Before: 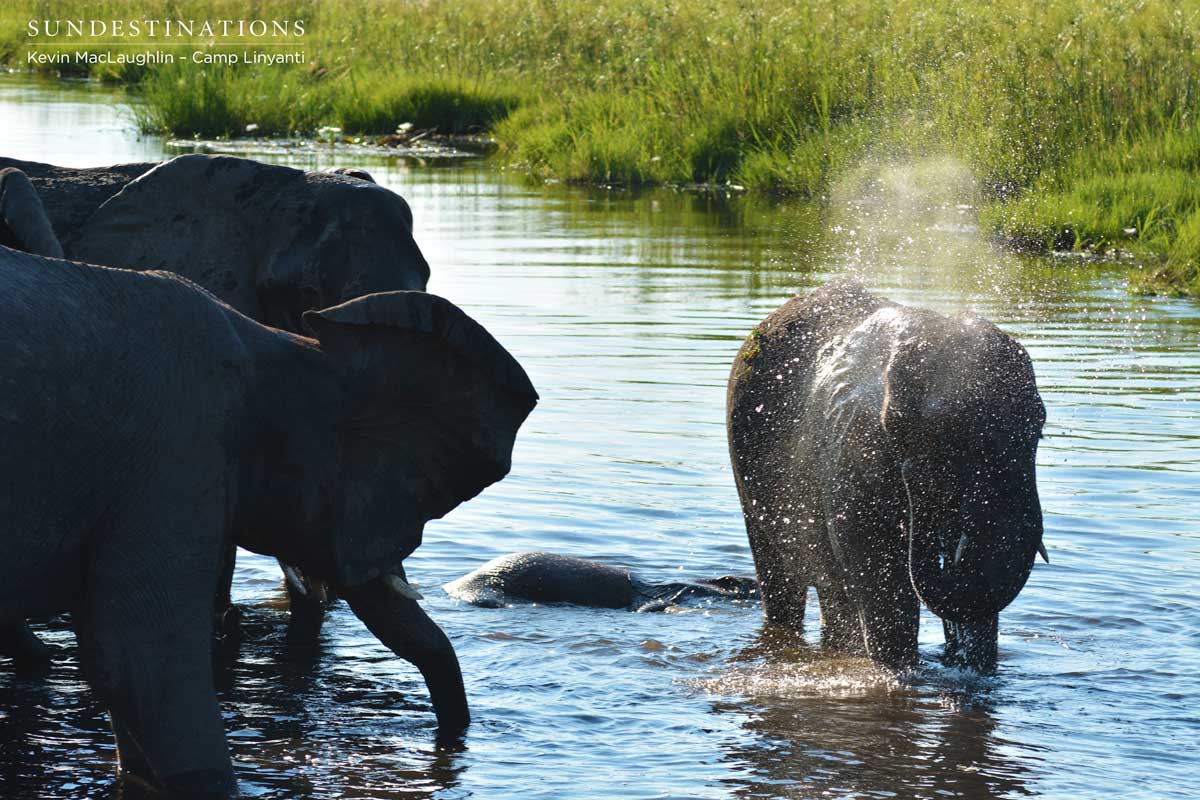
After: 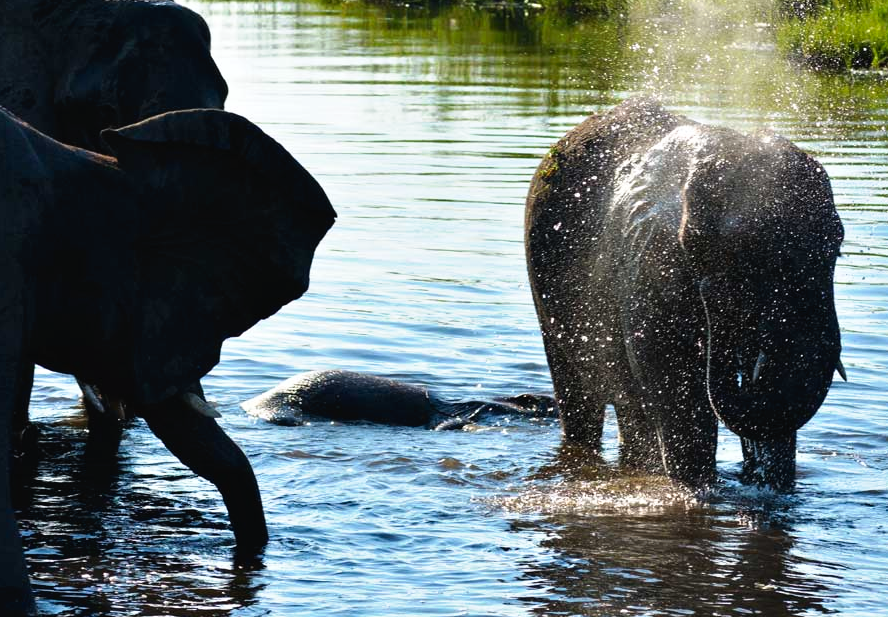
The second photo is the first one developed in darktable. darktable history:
crop: left 16.871%, top 22.857%, right 9.116%
tone curve: curves: ch0 [(0, 0) (0.003, 0.004) (0.011, 0.008) (0.025, 0.012) (0.044, 0.02) (0.069, 0.028) (0.1, 0.034) (0.136, 0.059) (0.177, 0.1) (0.224, 0.151) (0.277, 0.203) (0.335, 0.266) (0.399, 0.344) (0.468, 0.414) (0.543, 0.507) (0.623, 0.602) (0.709, 0.704) (0.801, 0.804) (0.898, 0.927) (1, 1)], preserve colors none
tone equalizer: on, module defaults
